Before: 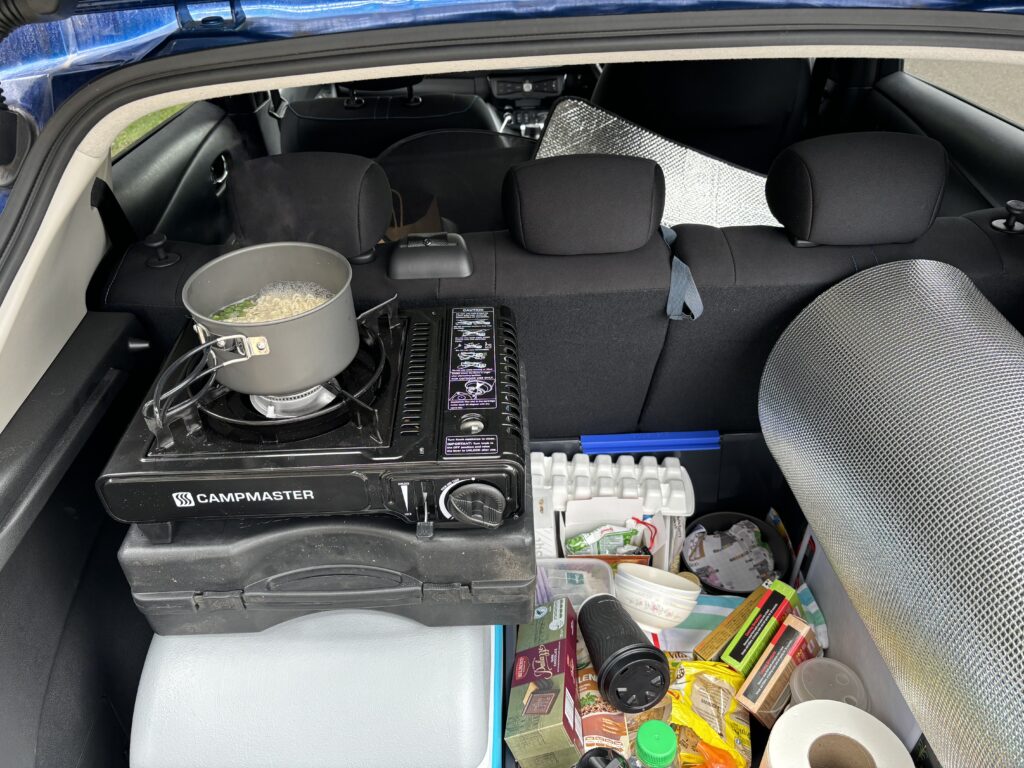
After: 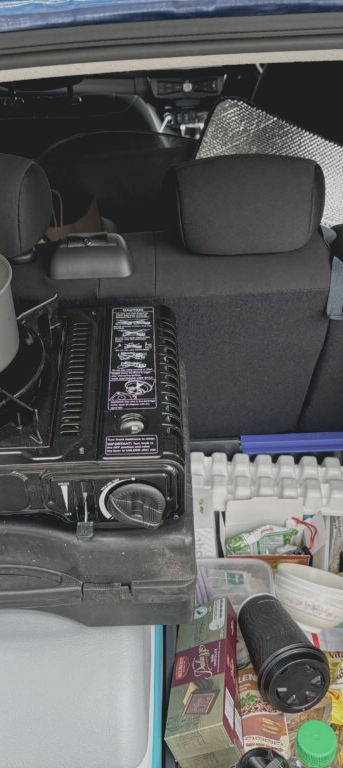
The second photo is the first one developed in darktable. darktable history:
local contrast: highlights 102%, shadows 102%, detail 119%, midtone range 0.2
contrast brightness saturation: contrast -0.247, saturation -0.437
exposure: black level correction 0.006, exposure -0.226 EV, compensate highlight preservation false
crop: left 33.288%, right 33.208%
